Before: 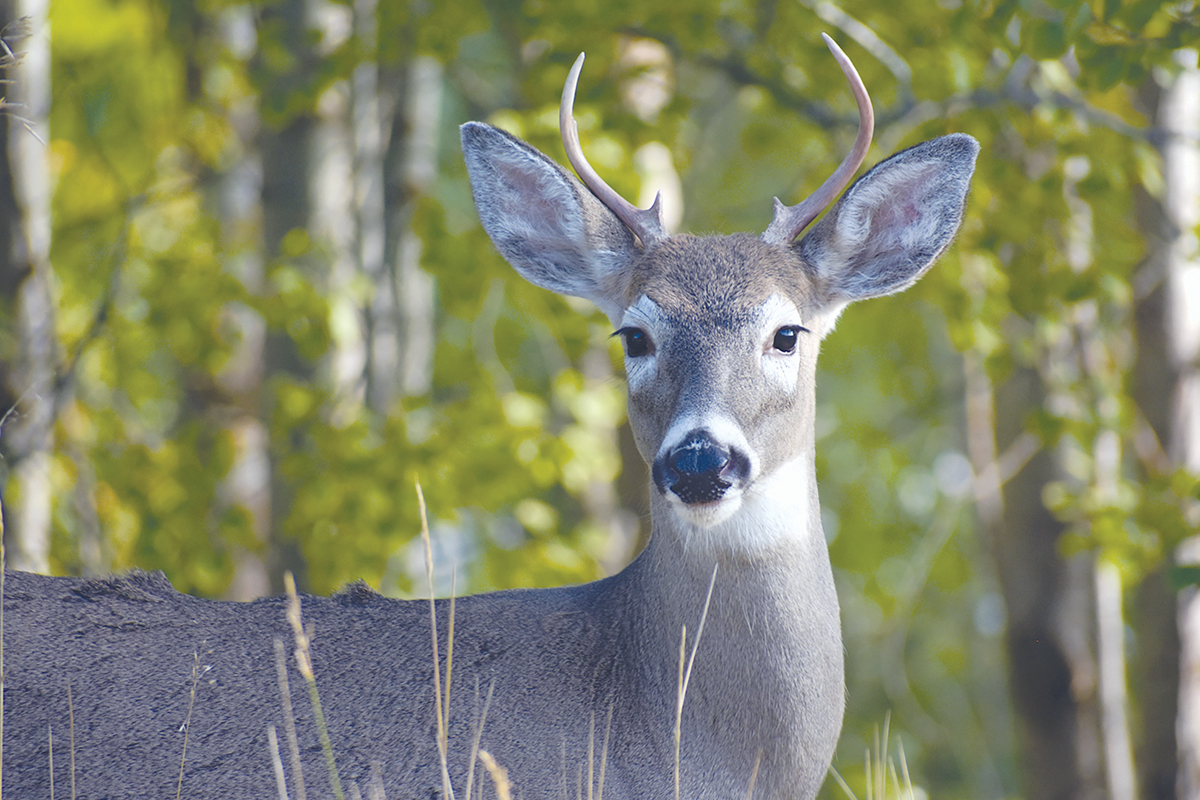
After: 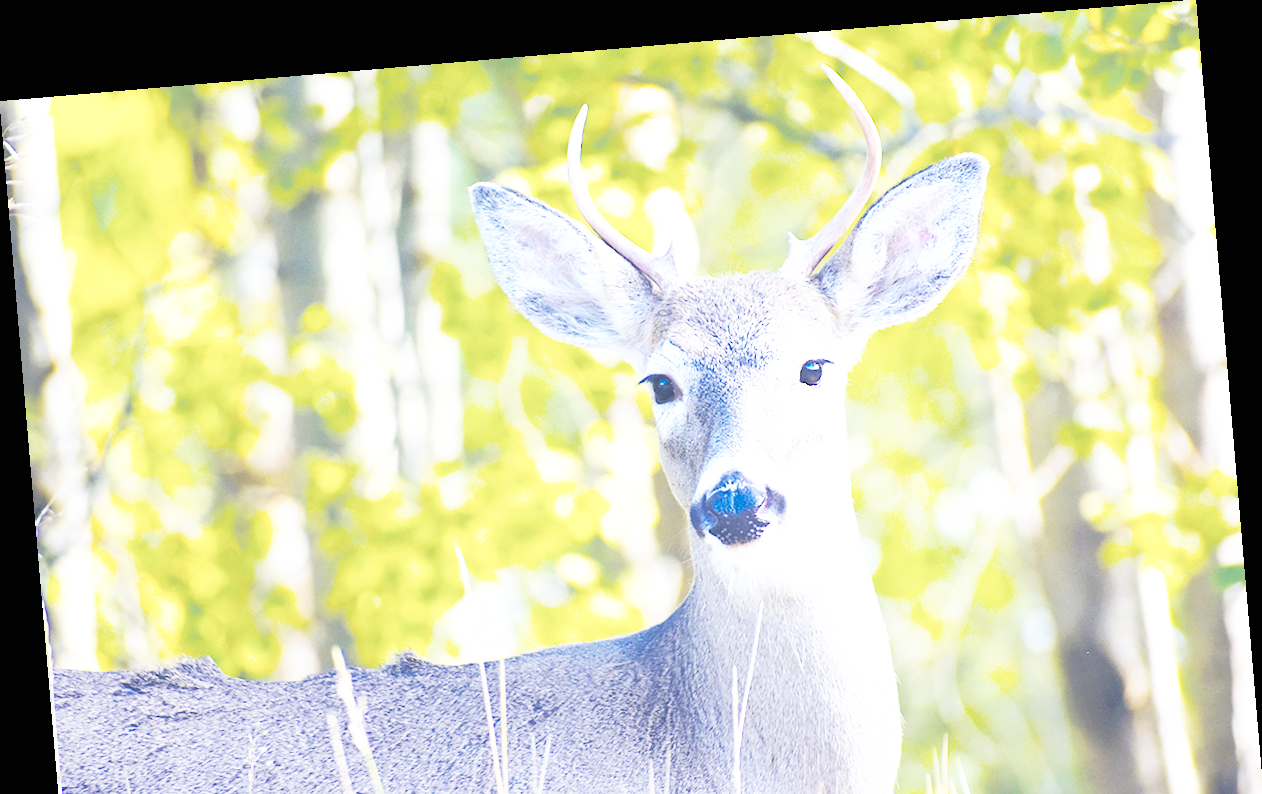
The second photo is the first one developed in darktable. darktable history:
rotate and perspective: rotation -4.86°, automatic cropping off
crop and rotate: top 0%, bottom 11.49%
exposure: black level correction 0, exposure 1 EV, compensate highlight preservation false
base curve: curves: ch0 [(0, 0) (0.007, 0.004) (0.027, 0.03) (0.046, 0.07) (0.207, 0.54) (0.442, 0.872) (0.673, 0.972) (1, 1)], preserve colors none
